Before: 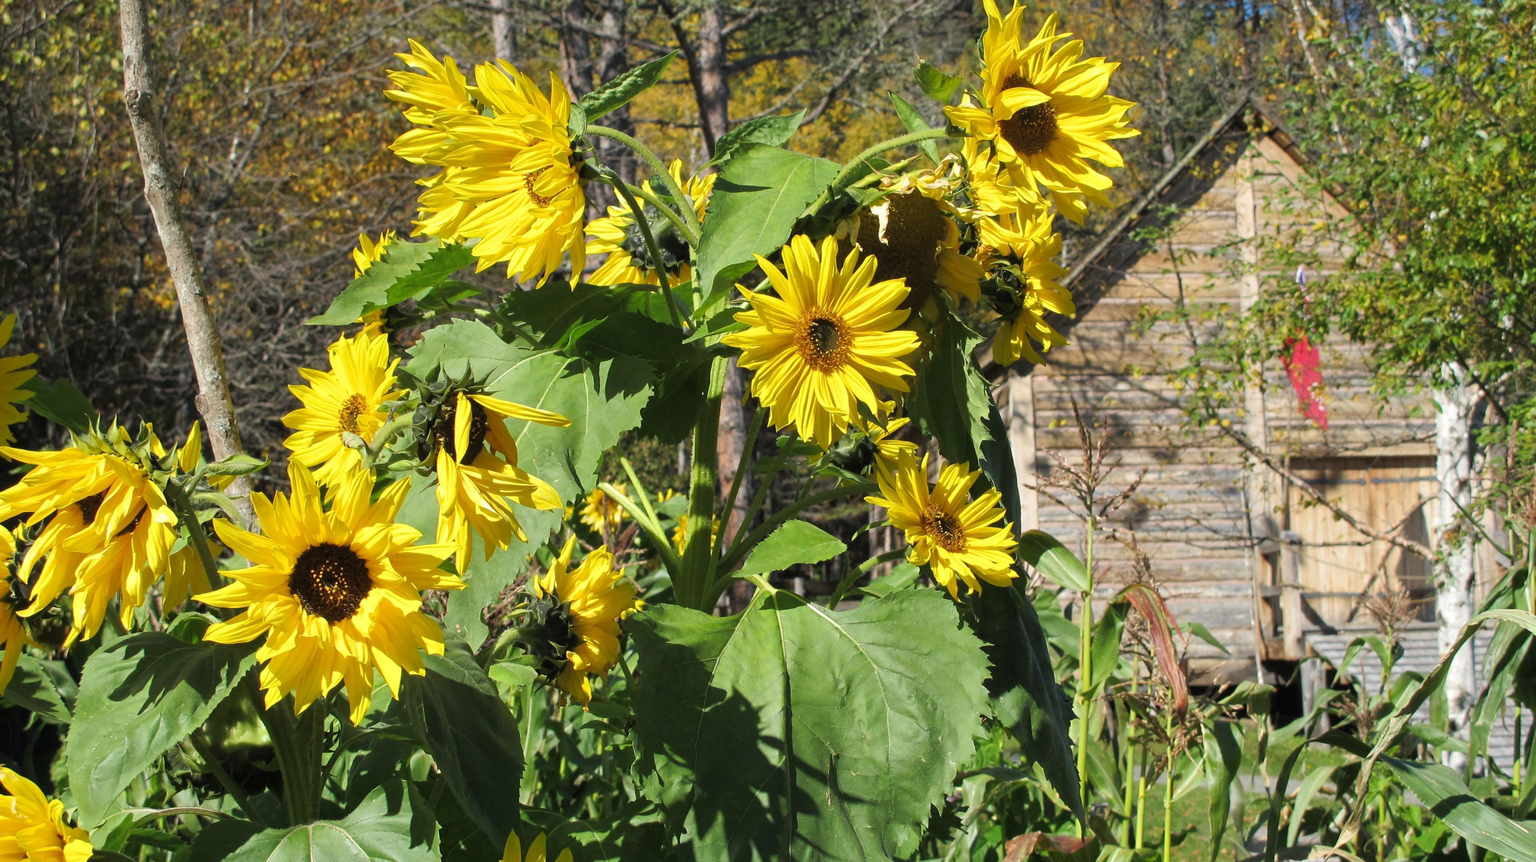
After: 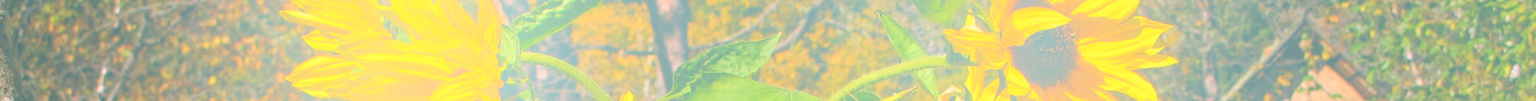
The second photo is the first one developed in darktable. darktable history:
color balance: lift [1.016, 0.983, 1, 1.017], gamma [0.78, 1.018, 1.043, 0.957], gain [0.786, 1.063, 0.937, 1.017], input saturation 118.26%, contrast 13.43%, contrast fulcrum 21.62%, output saturation 82.76%
local contrast: on, module defaults
crop and rotate: left 9.644%, top 9.491%, right 6.021%, bottom 80.509%
bloom: size 70%, threshold 25%, strength 70%
